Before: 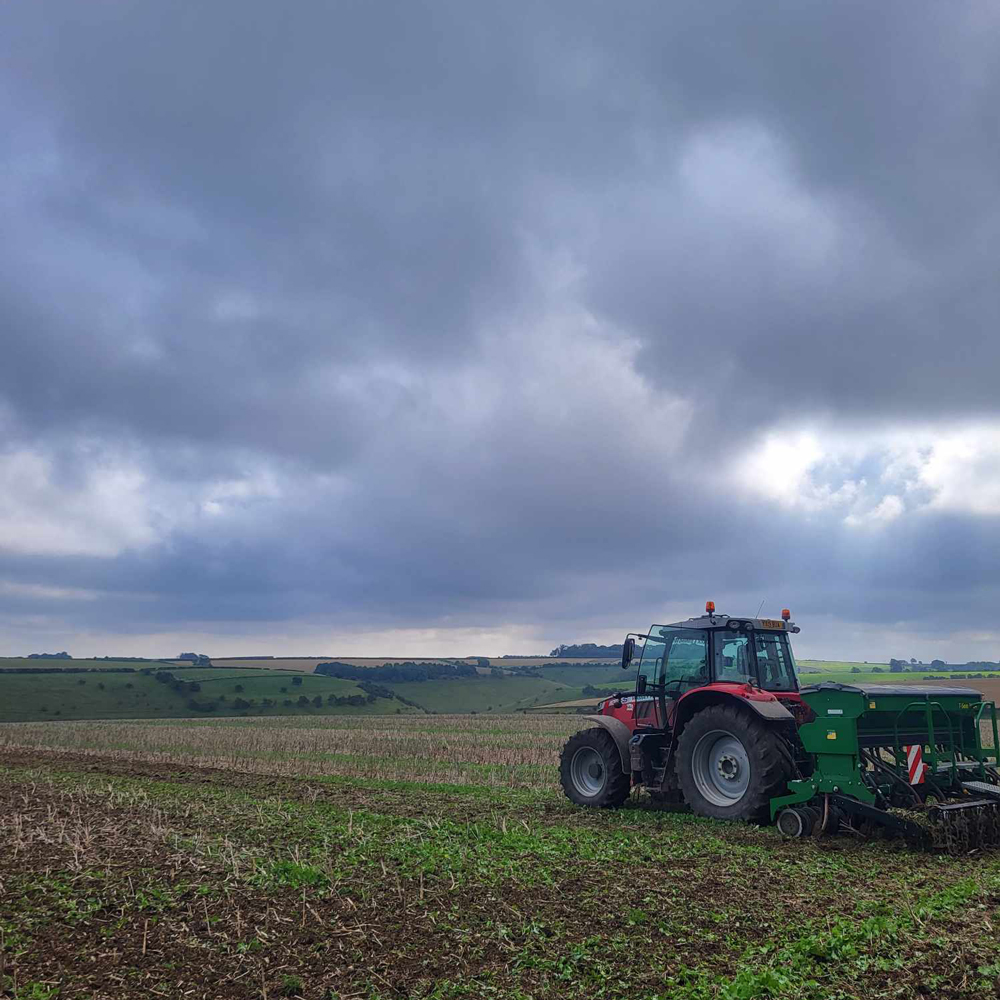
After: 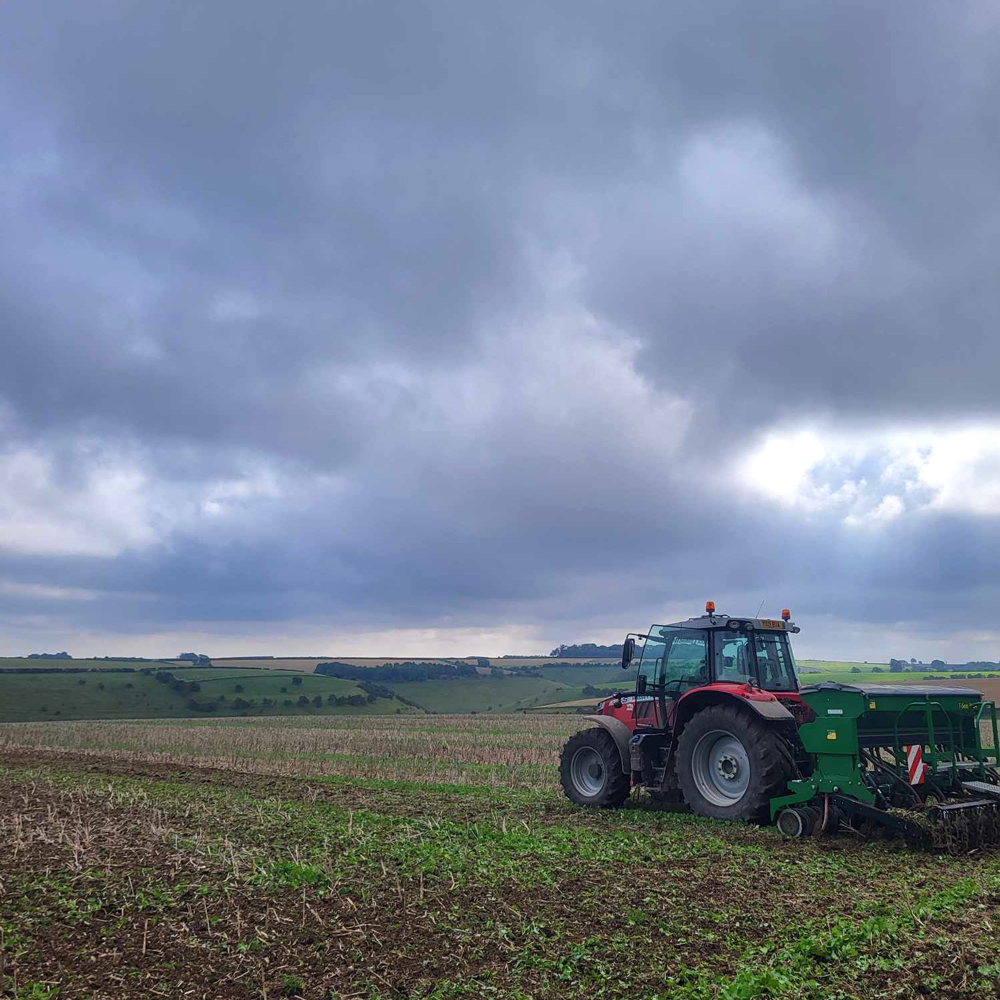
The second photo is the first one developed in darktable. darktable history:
exposure: exposure 0.176 EV, compensate highlight preservation false
